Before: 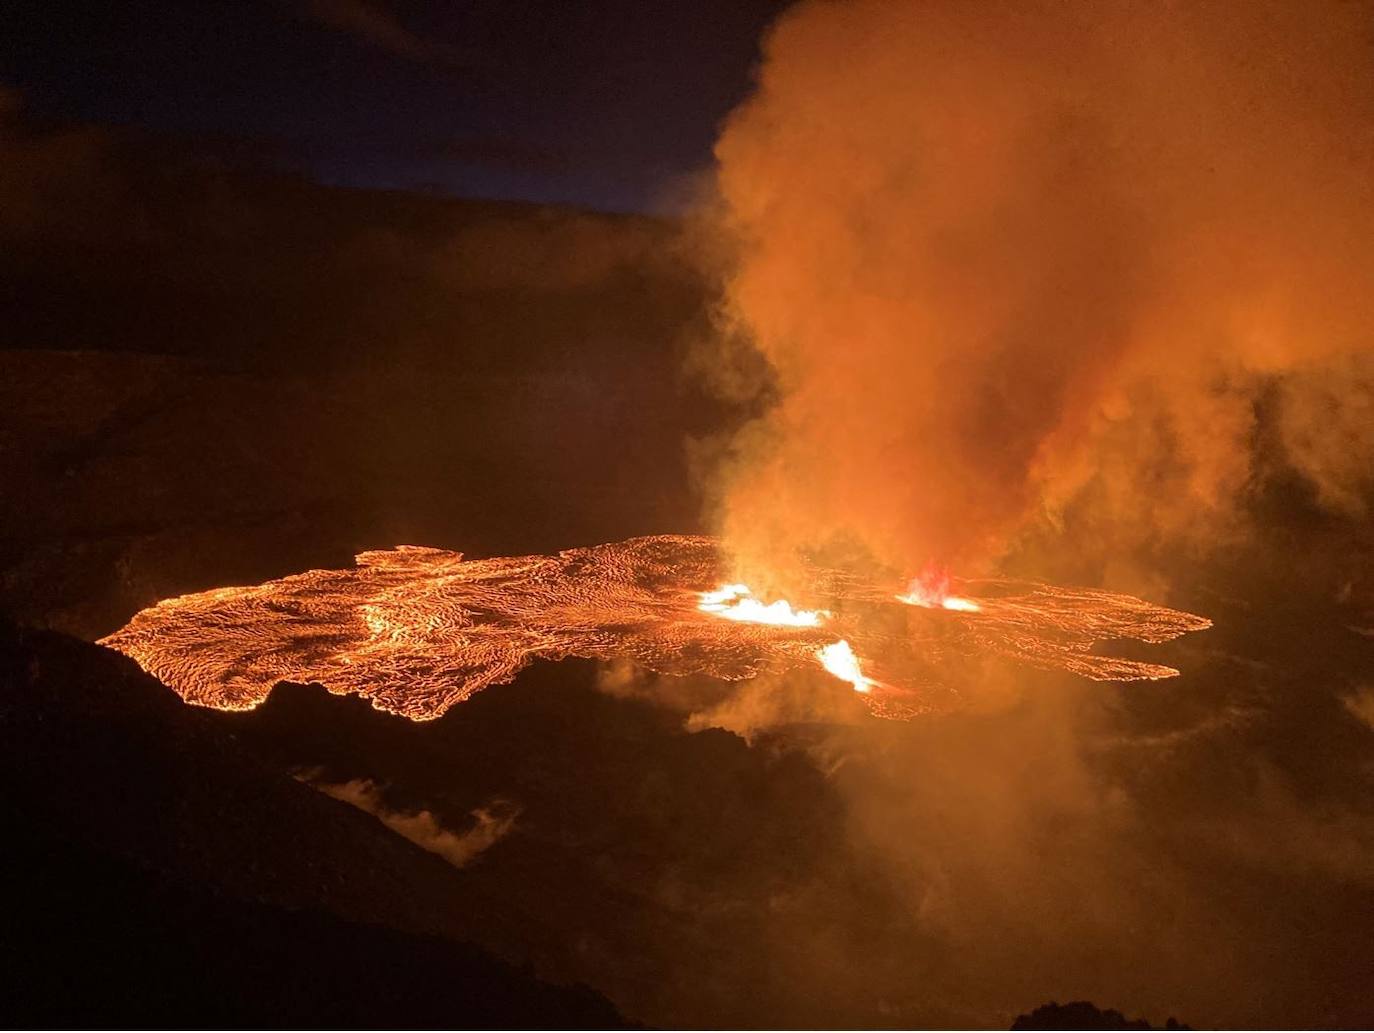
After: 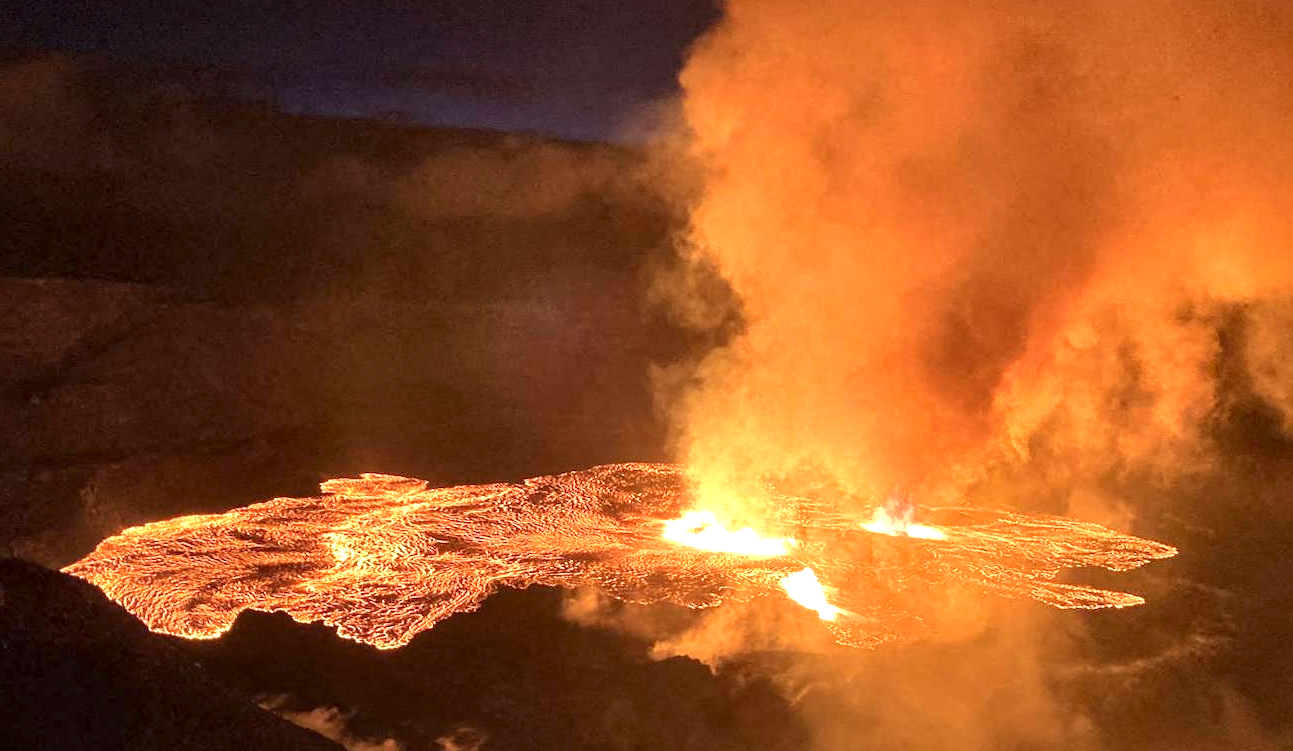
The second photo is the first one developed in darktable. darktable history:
crop: left 2.561%, top 6.983%, right 3.326%, bottom 20.224%
shadows and highlights: shadows 20.43, highlights -20.71, soften with gaussian
local contrast: mode bilateral grid, contrast 25, coarseness 61, detail 151%, midtone range 0.2
exposure: black level correction 0, exposure 1.001 EV, compensate highlight preservation false
